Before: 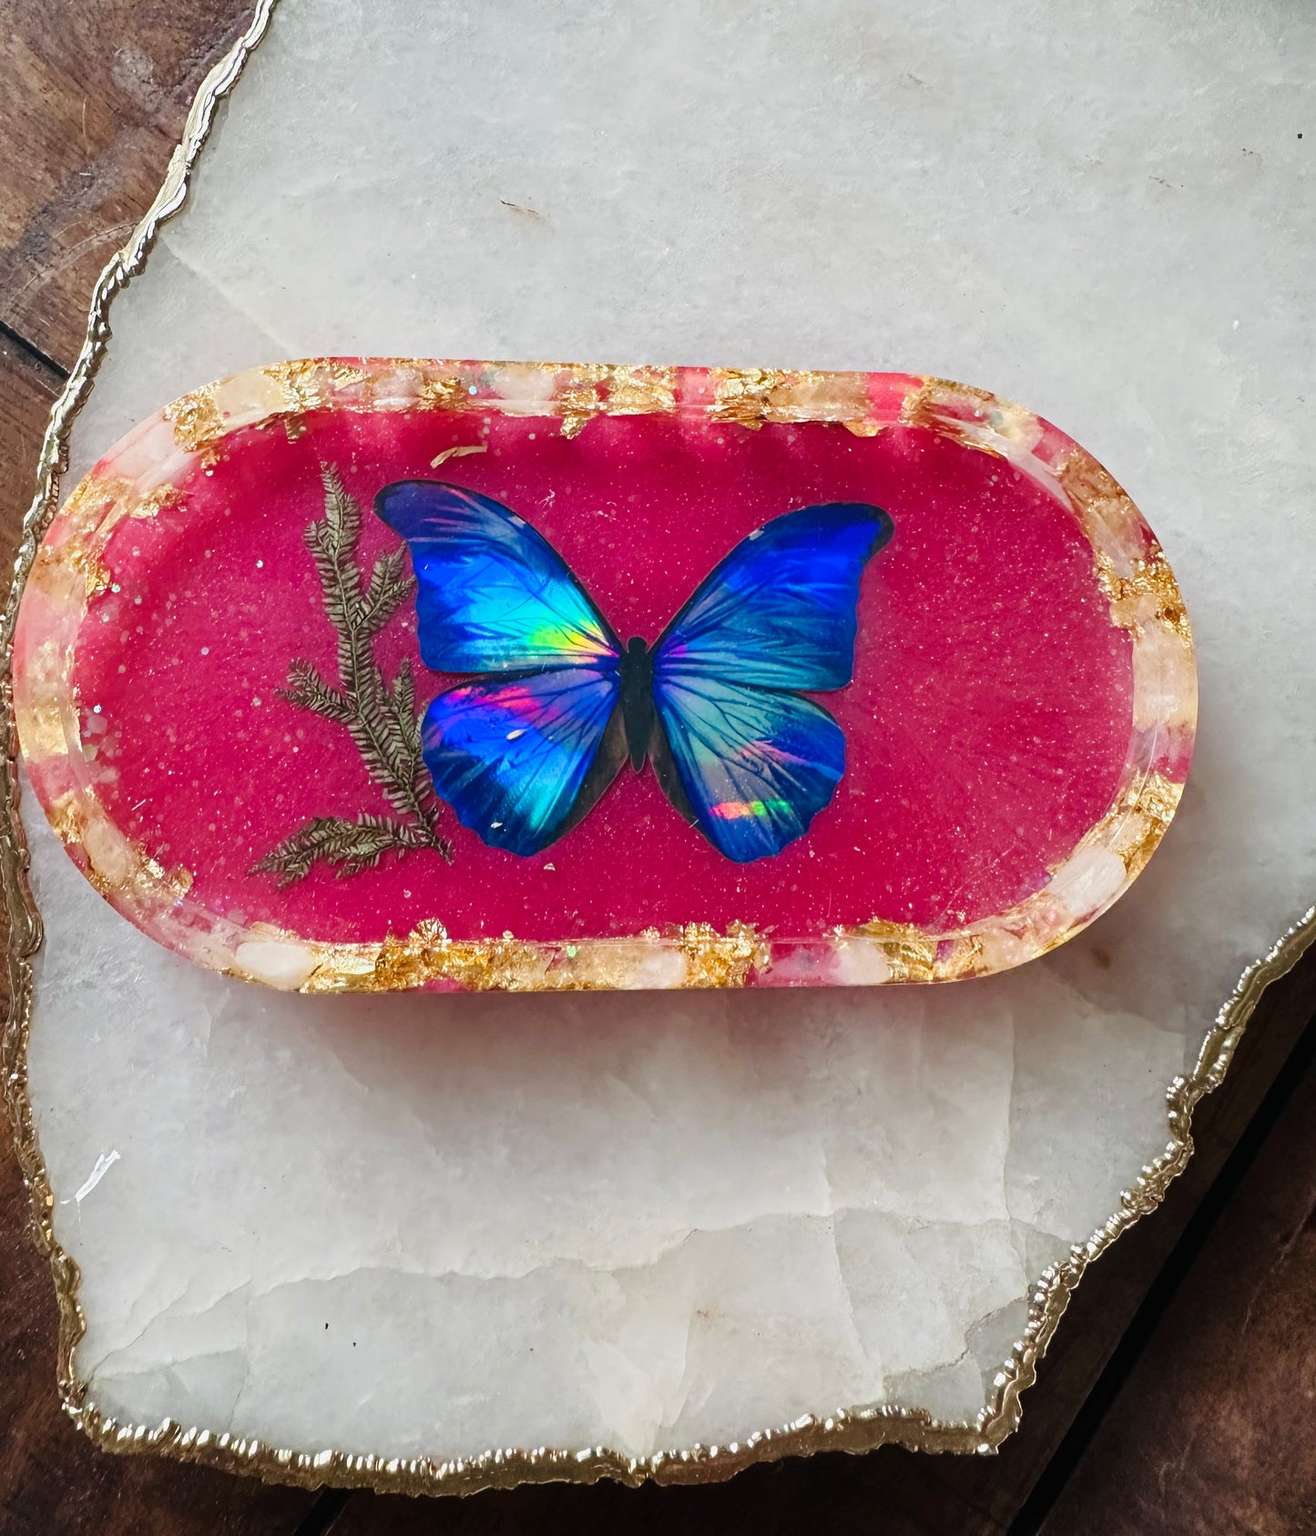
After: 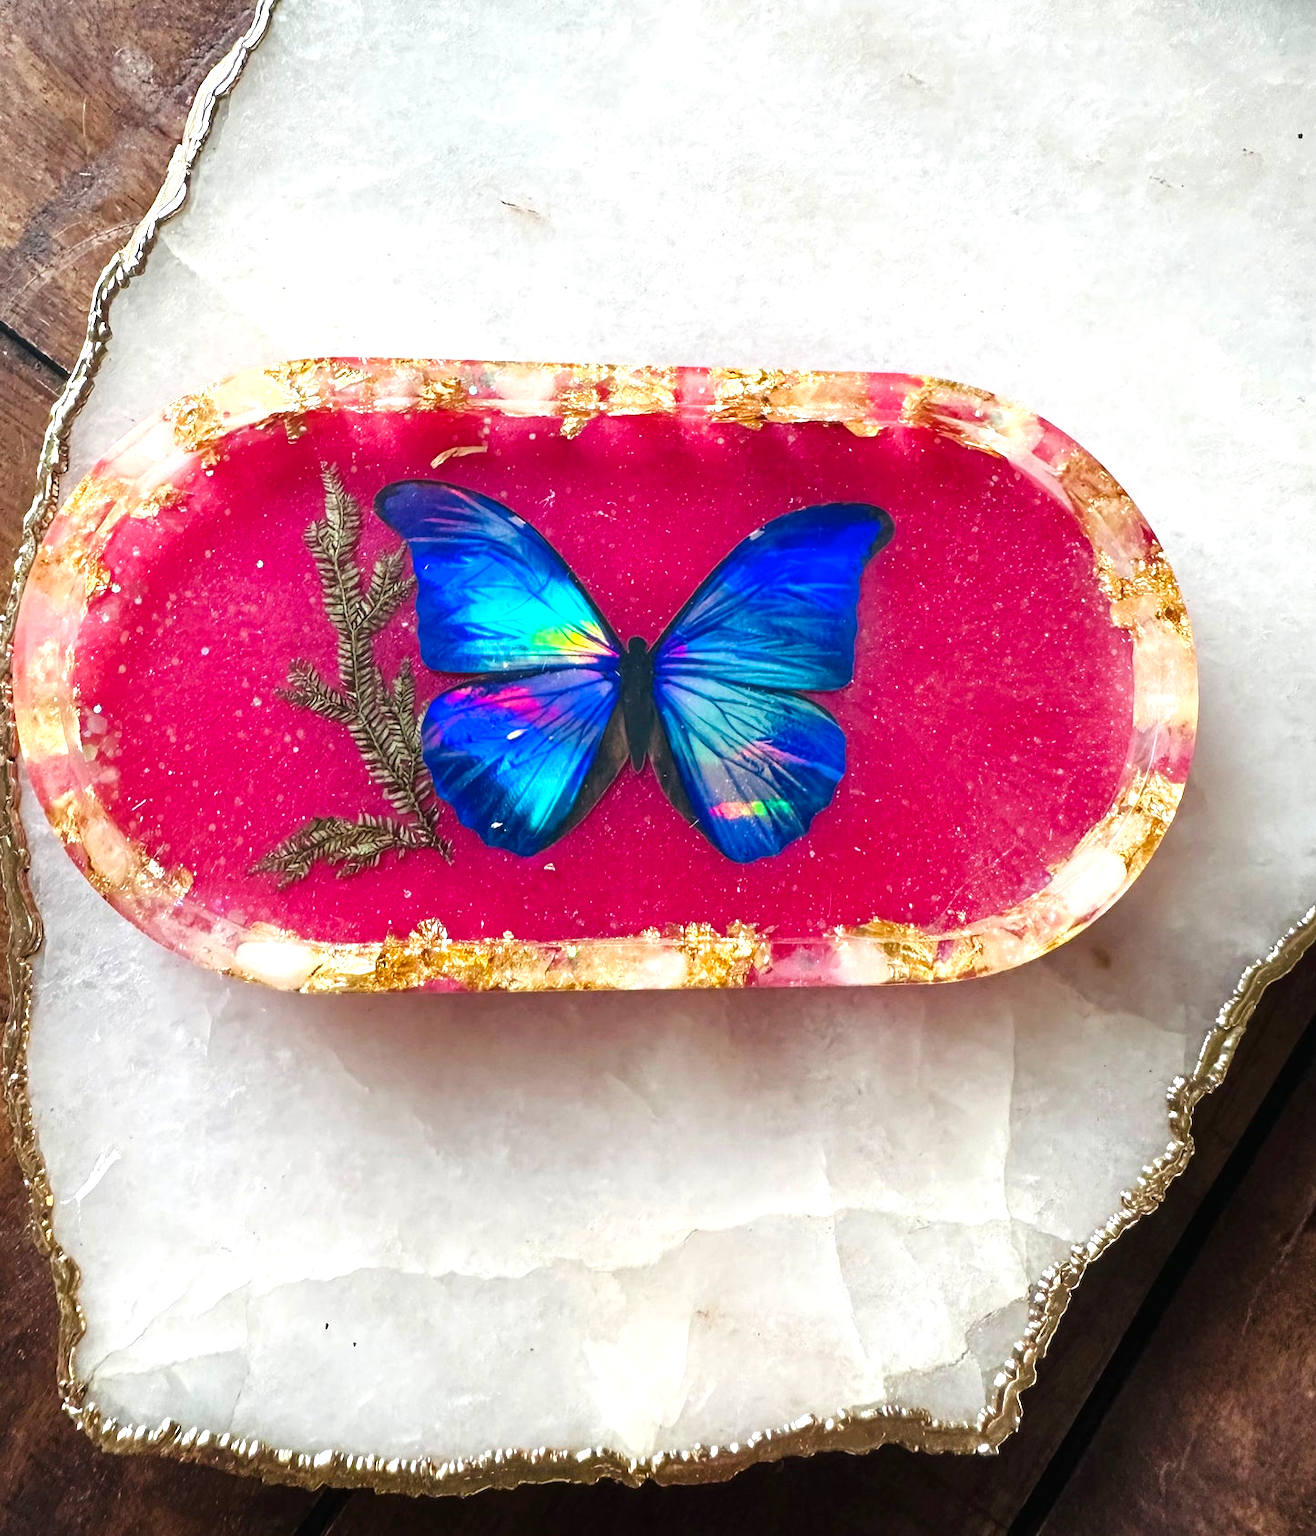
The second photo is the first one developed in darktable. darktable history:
color balance rgb: perceptual saturation grading › global saturation 0.868%, perceptual brilliance grading › global brilliance 18.428%
